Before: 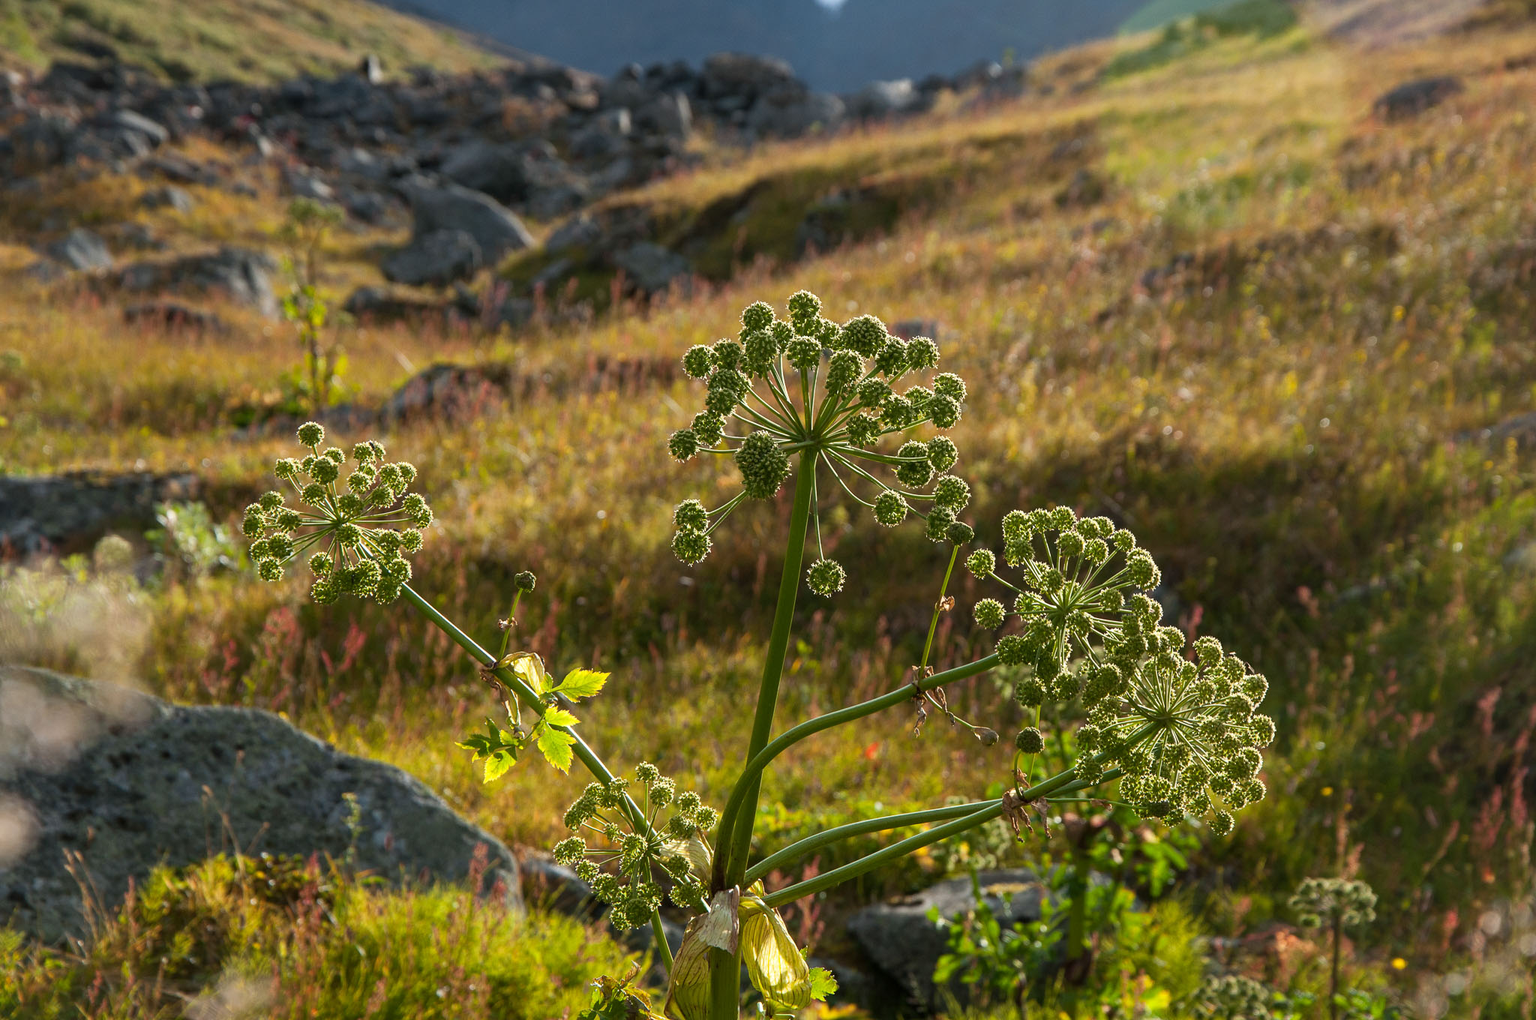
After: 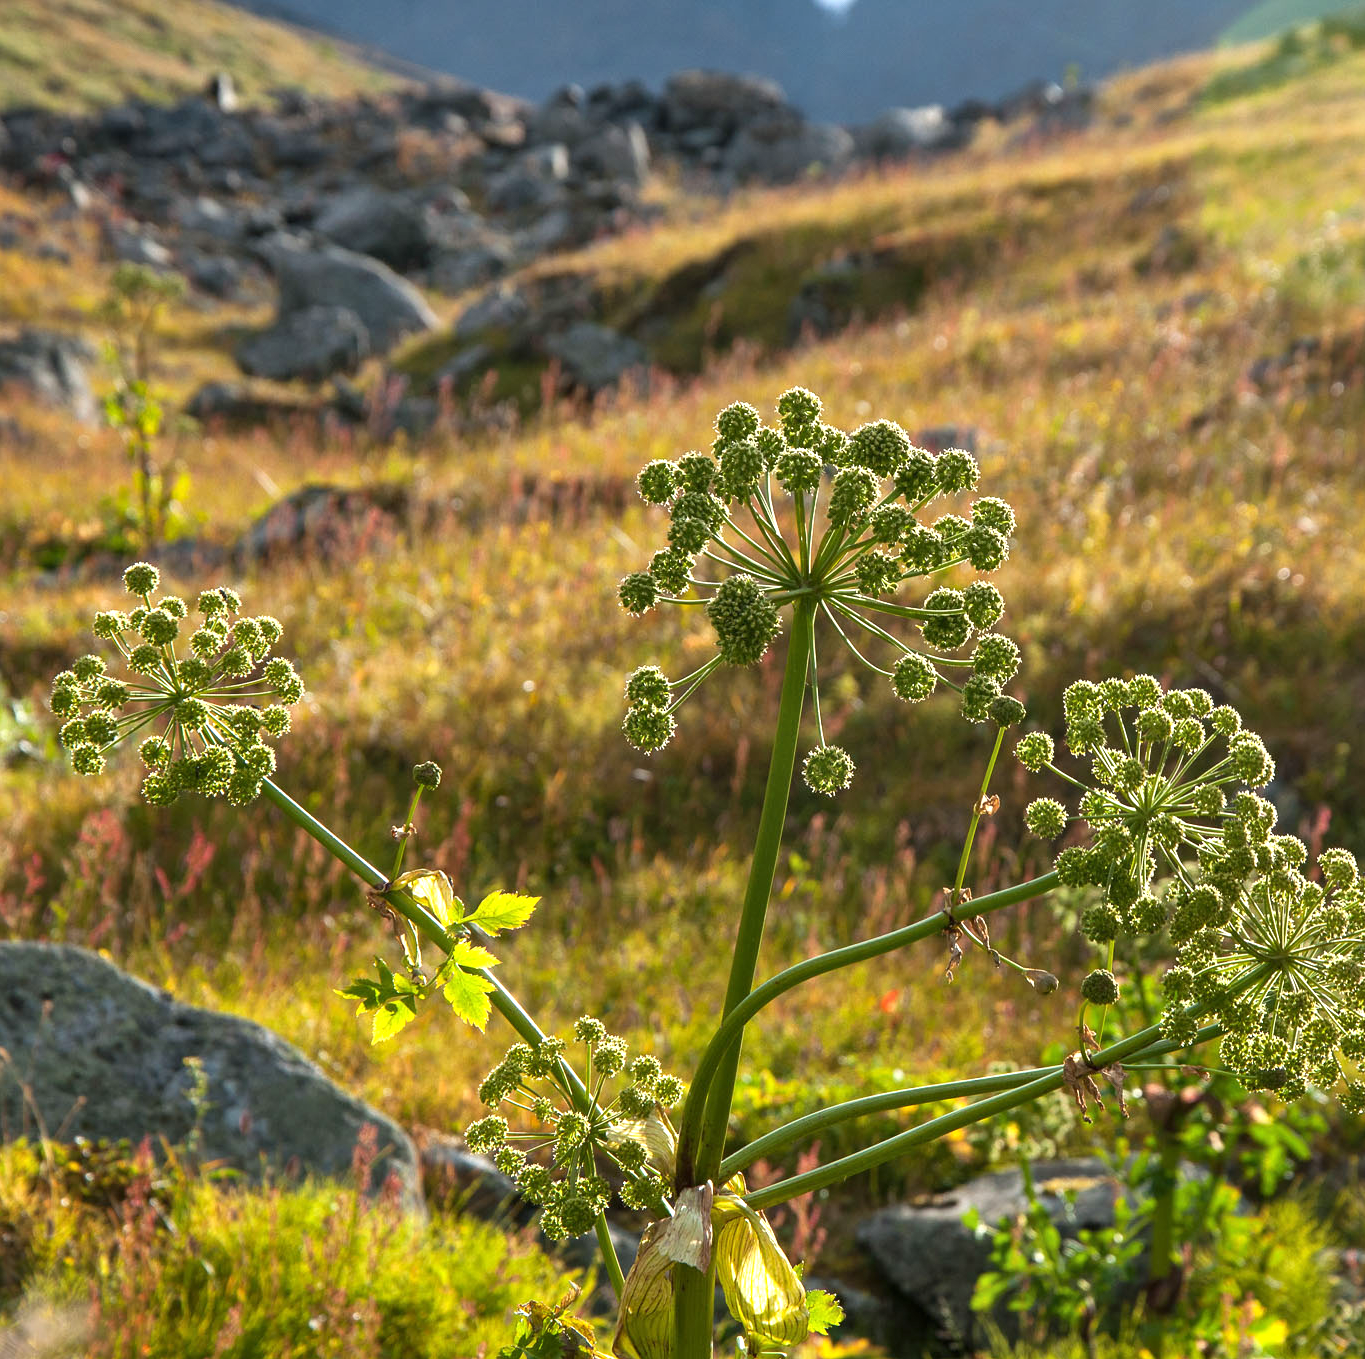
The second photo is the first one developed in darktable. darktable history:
shadows and highlights: shadows 75, highlights -25, soften with gaussian
crop and rotate: left 13.342%, right 19.991%
exposure: exposure 0.559 EV, compensate highlight preservation false
